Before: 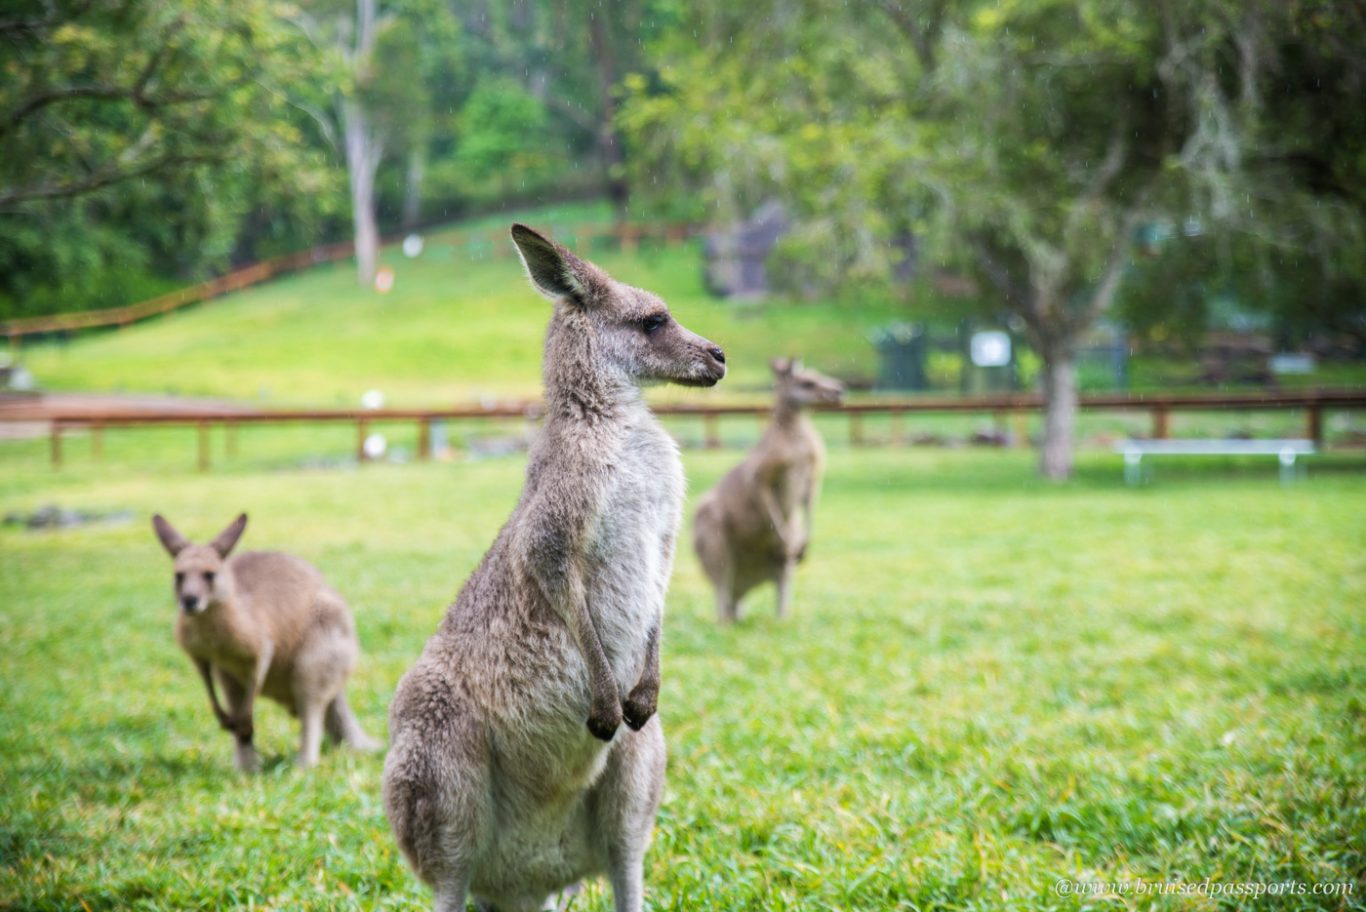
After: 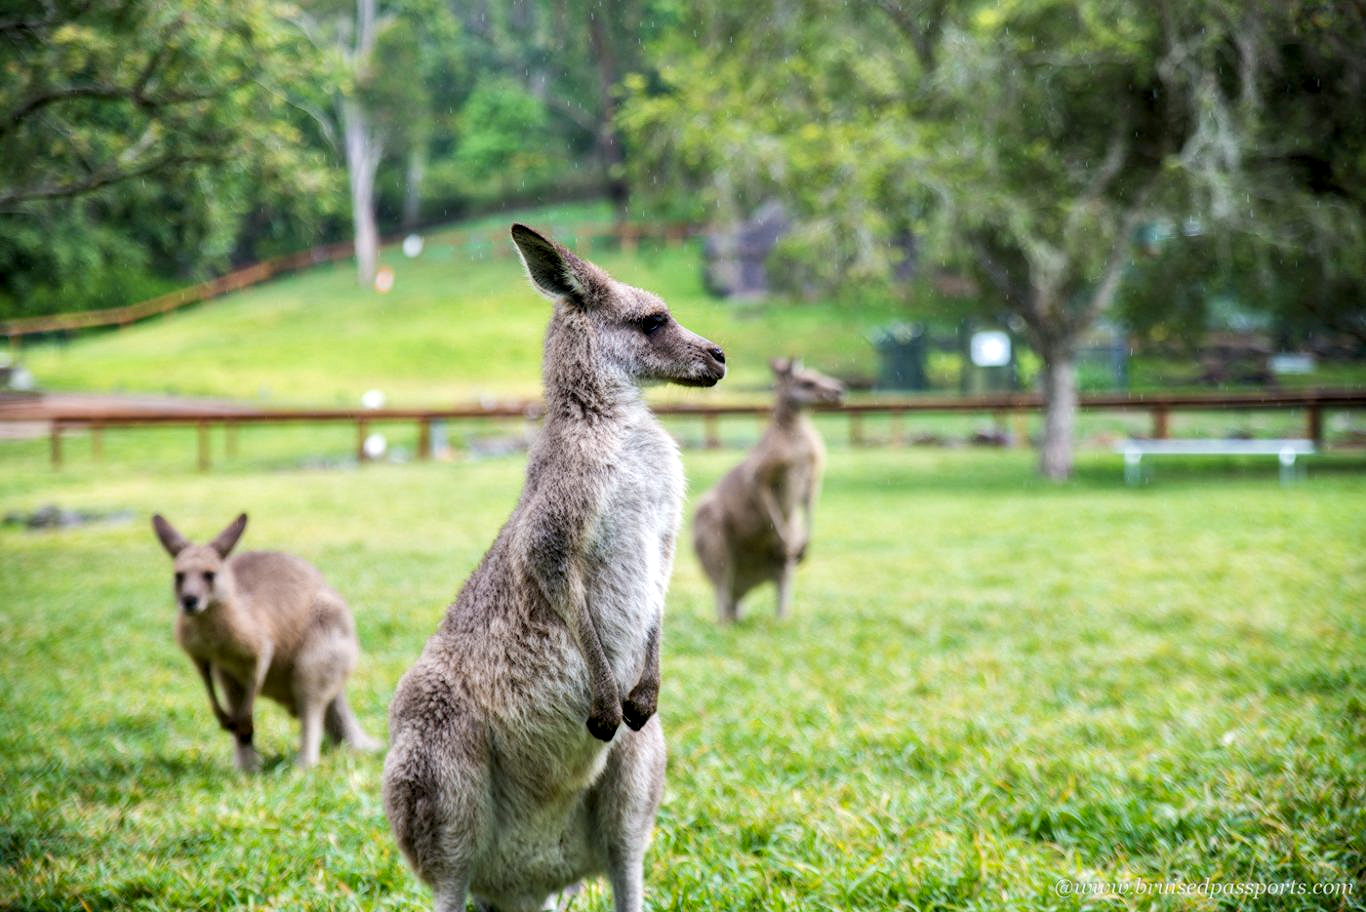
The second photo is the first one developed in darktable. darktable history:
diffuse or sharpen "deblur": iterations 25, radius span 10, edge sensitivity 3, edge threshold 1, 1st order anisotropy 100%, 3rd order anisotropy 100%, 1st order speed -25%, 2nd order speed 12.5%, 3rd order speed -50%, 4th order speed 25%
diffuse or sharpen "sharpen": edge sensitivity 1, 1st order anisotropy 100%, 2nd order anisotropy 100%, 3rd order anisotropy 100%, 4th order anisotropy 100%, 1st order speed -25%, 2nd order speed -25%, 3rd order speed -29.87%, 4th order speed -30.13%
contrast equalizer "1": y [[0.514, 0.573, 0.581, 0.508, 0.5, 0.5], [0.5 ×6], [0.5 ×6], [0 ×6], [0 ×6]]
